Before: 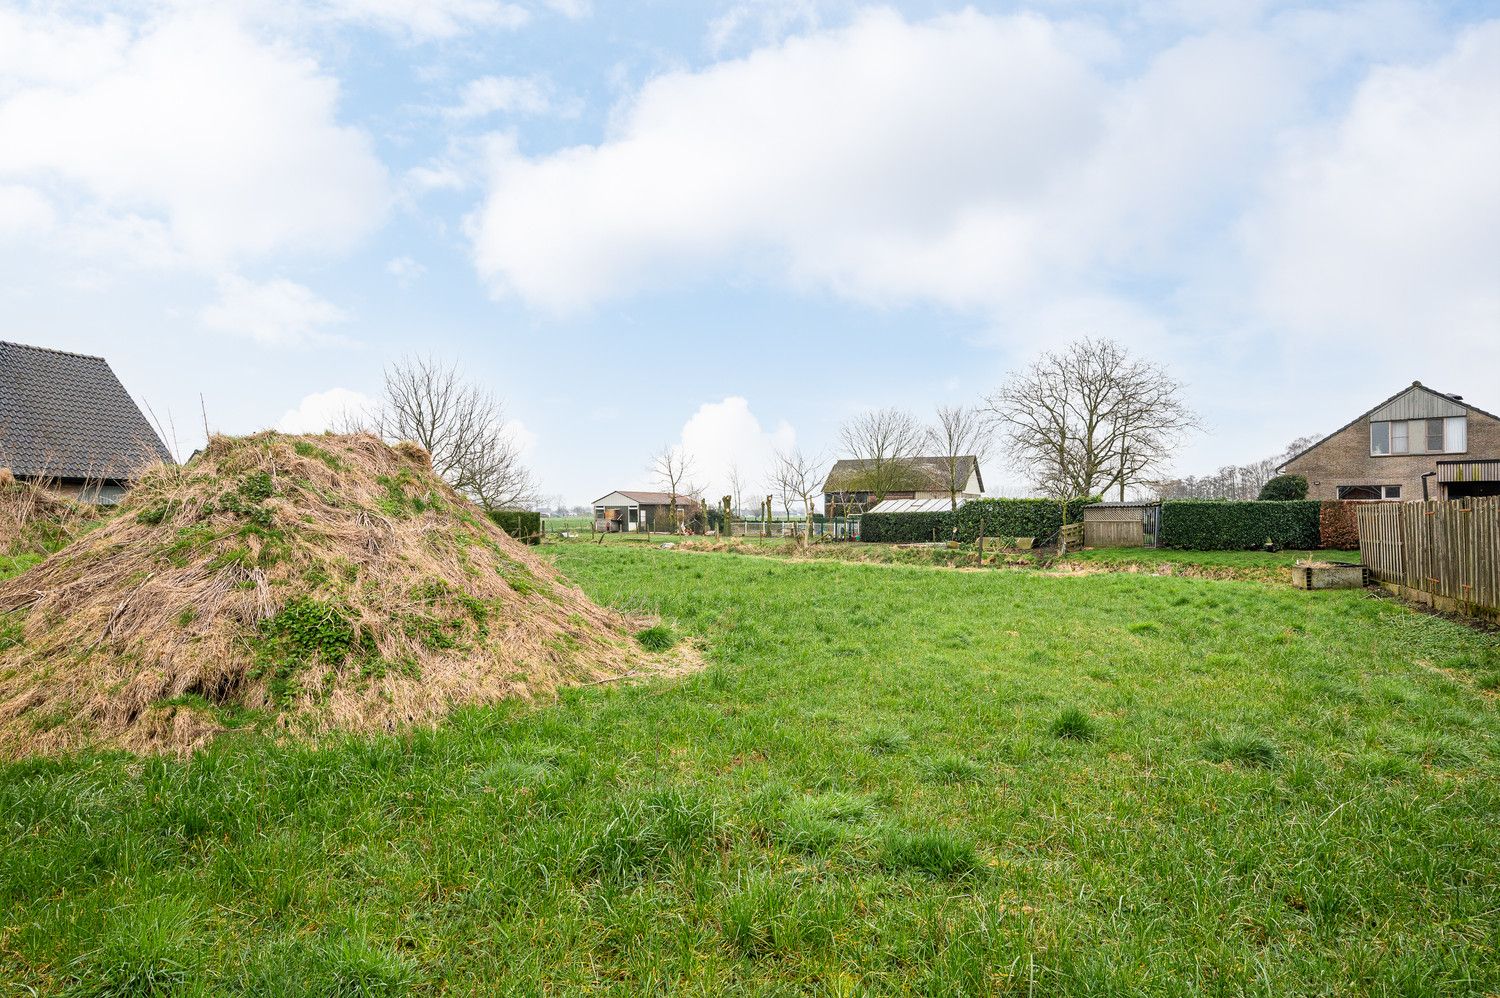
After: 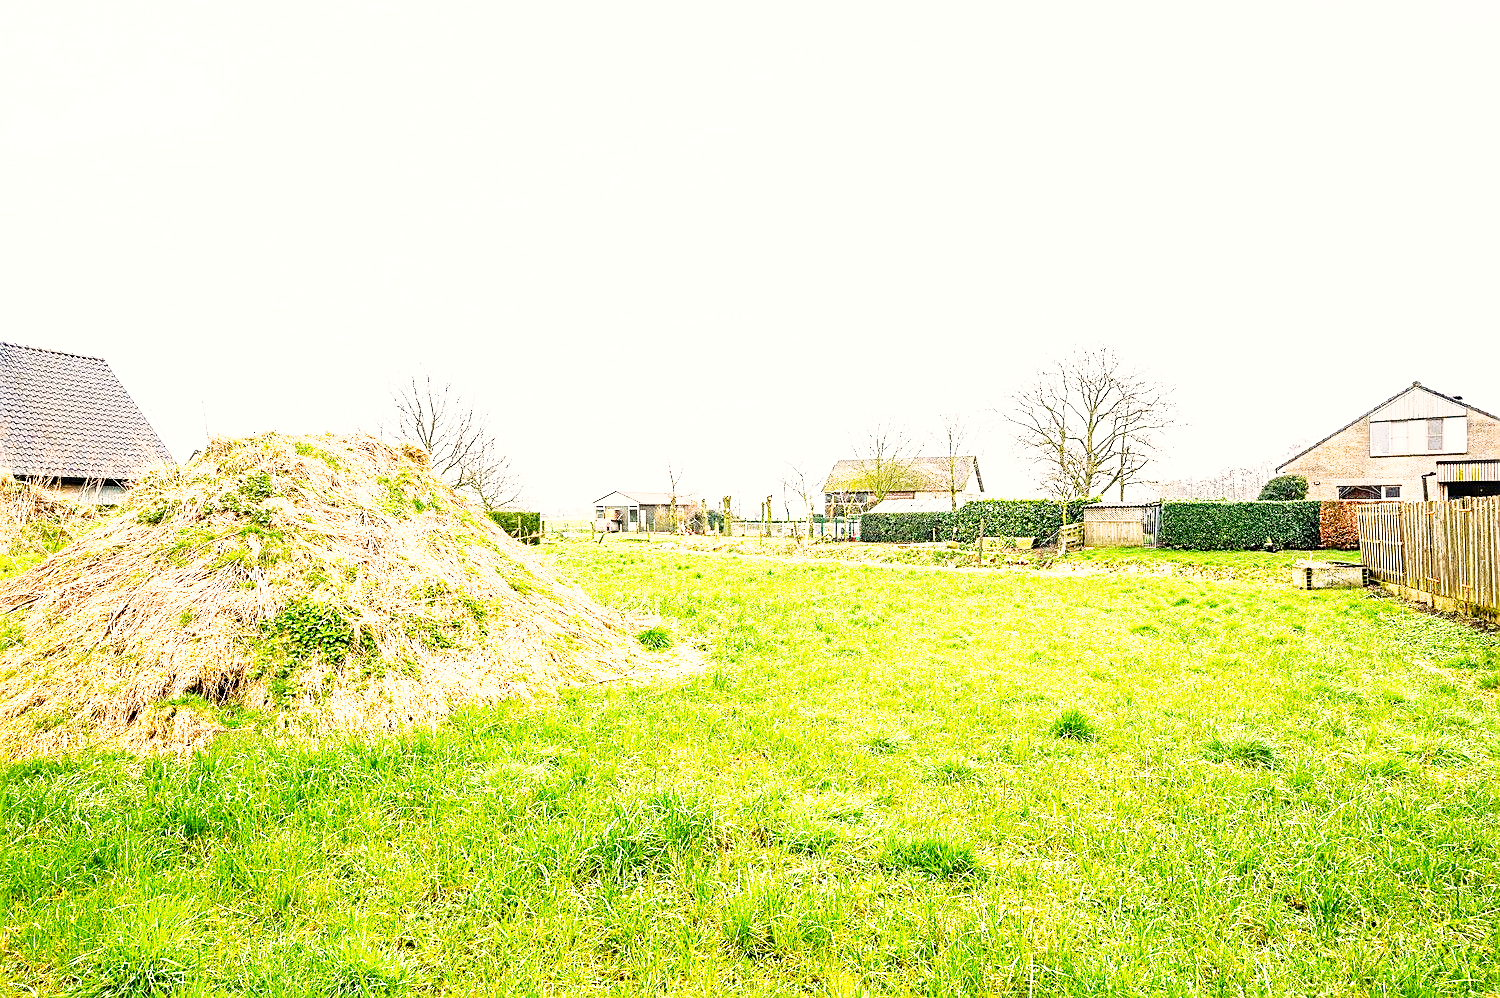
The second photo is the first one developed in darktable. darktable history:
color correction: highlights a* 3.86, highlights b* 5.11
color balance rgb: perceptual saturation grading › global saturation 19.862%
sharpen: on, module defaults
exposure: black level correction 0, exposure 1.105 EV, compensate highlight preservation false
base curve: curves: ch0 [(0, 0) (0.012, 0.01) (0.073, 0.168) (0.31, 0.711) (0.645, 0.957) (1, 1)], preserve colors none
